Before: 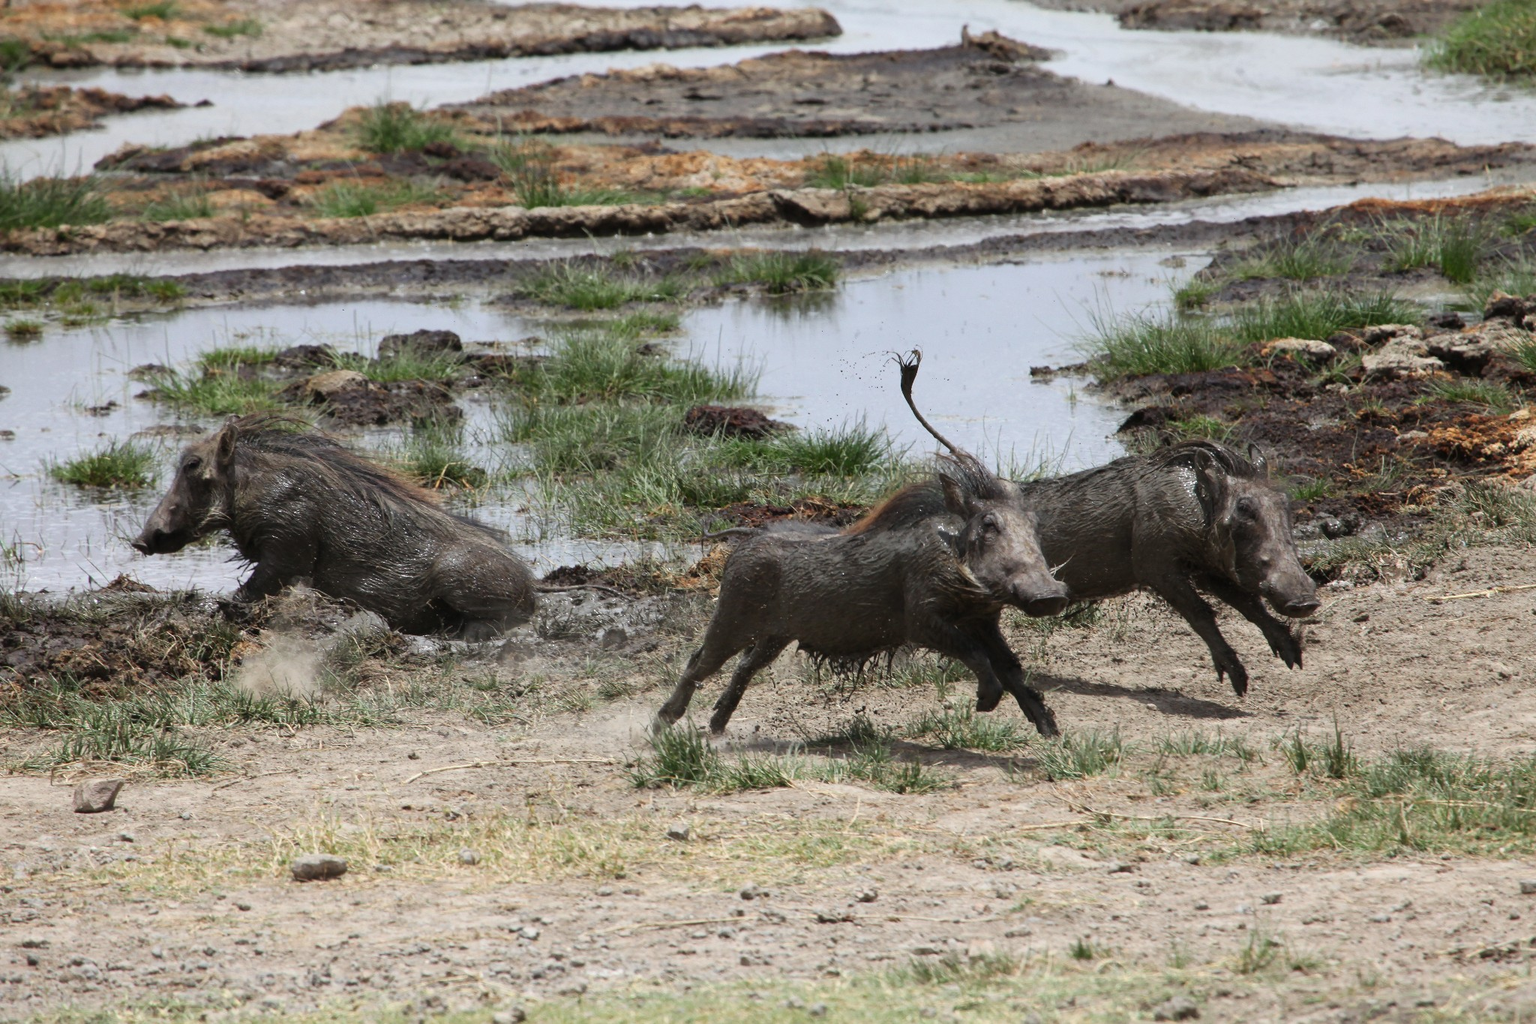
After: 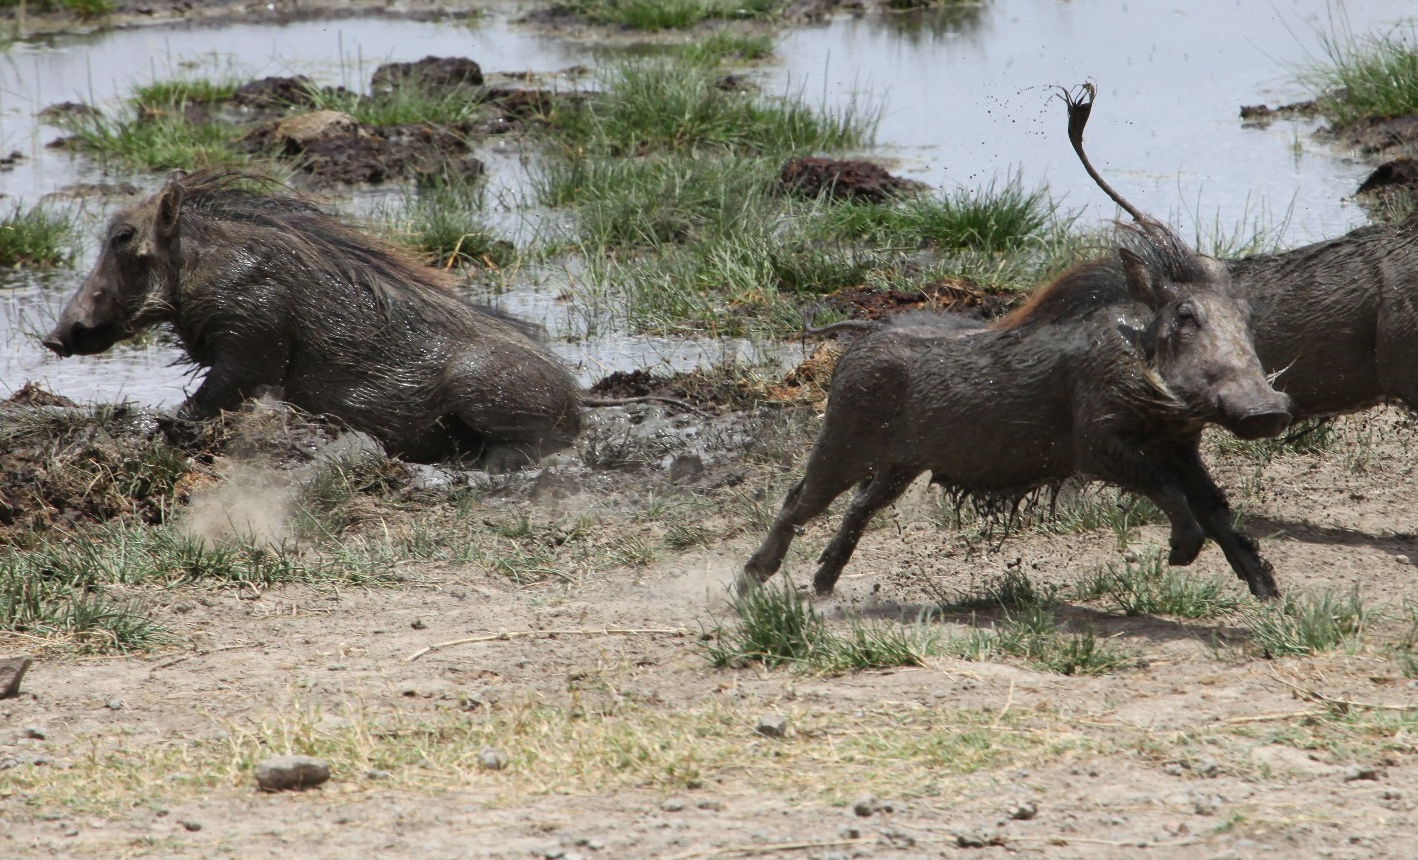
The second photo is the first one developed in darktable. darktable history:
crop: left 6.539%, top 28.092%, right 24.198%, bottom 8.896%
